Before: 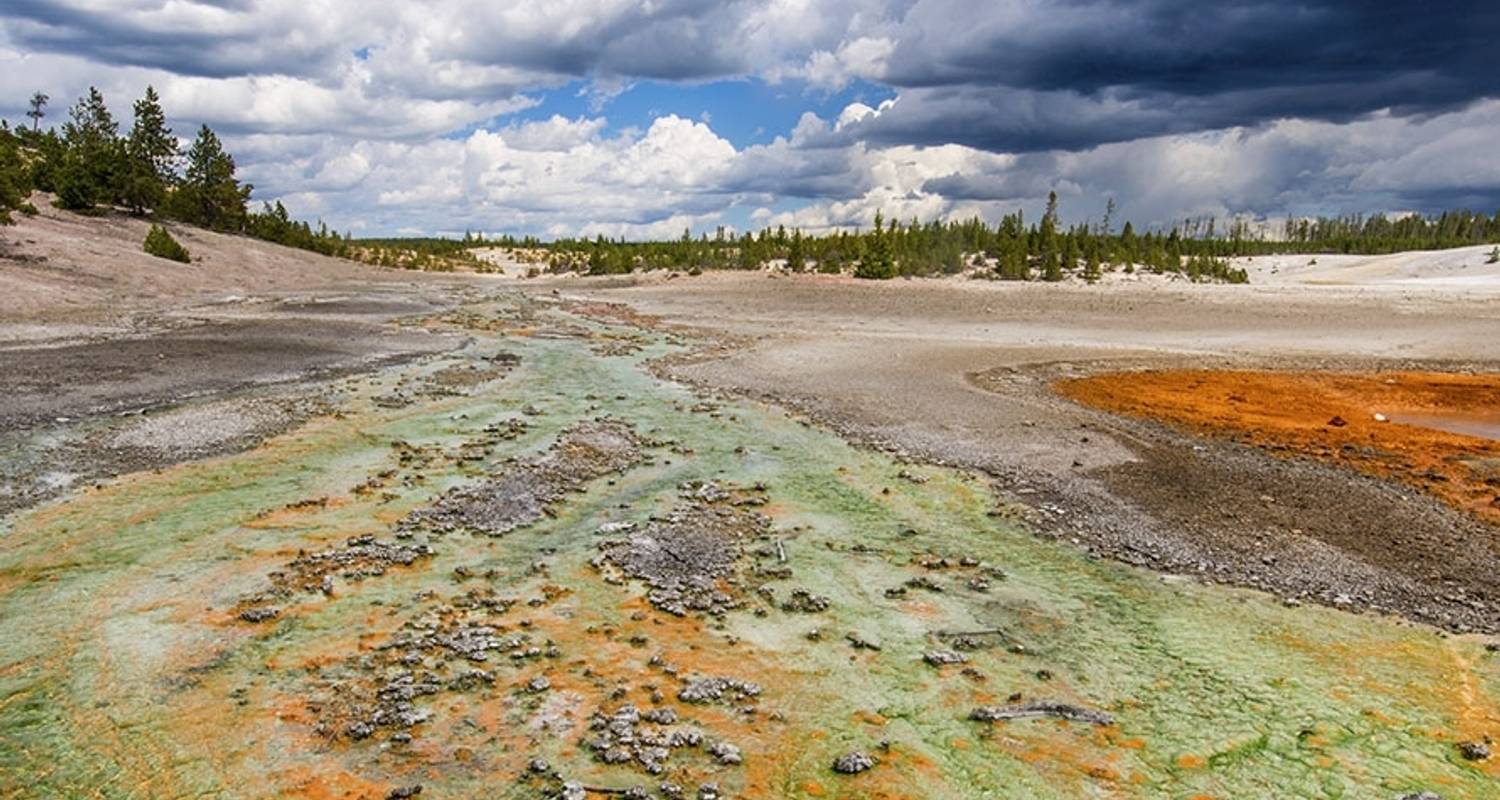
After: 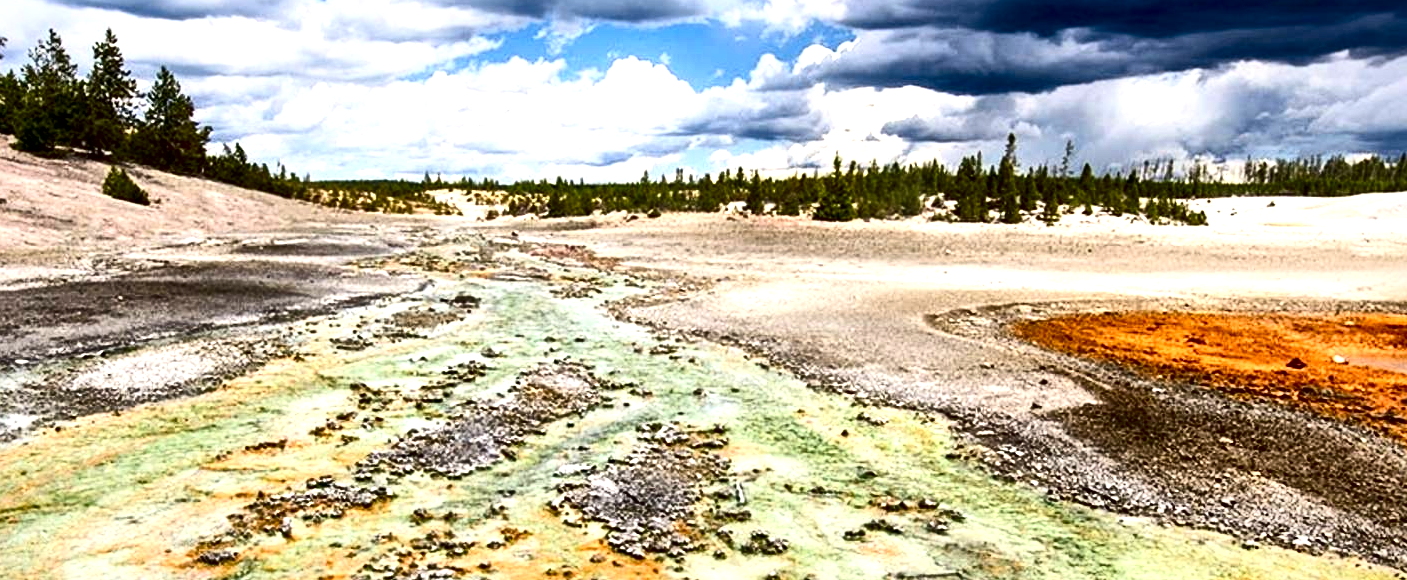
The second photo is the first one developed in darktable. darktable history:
crop: left 2.737%, top 7.287%, right 3.421%, bottom 20.179%
exposure: exposure 0.636 EV, compensate highlight preservation false
contrast brightness saturation: contrast 0.32, brightness -0.08, saturation 0.17
local contrast: mode bilateral grid, contrast 44, coarseness 69, detail 214%, midtone range 0.2
